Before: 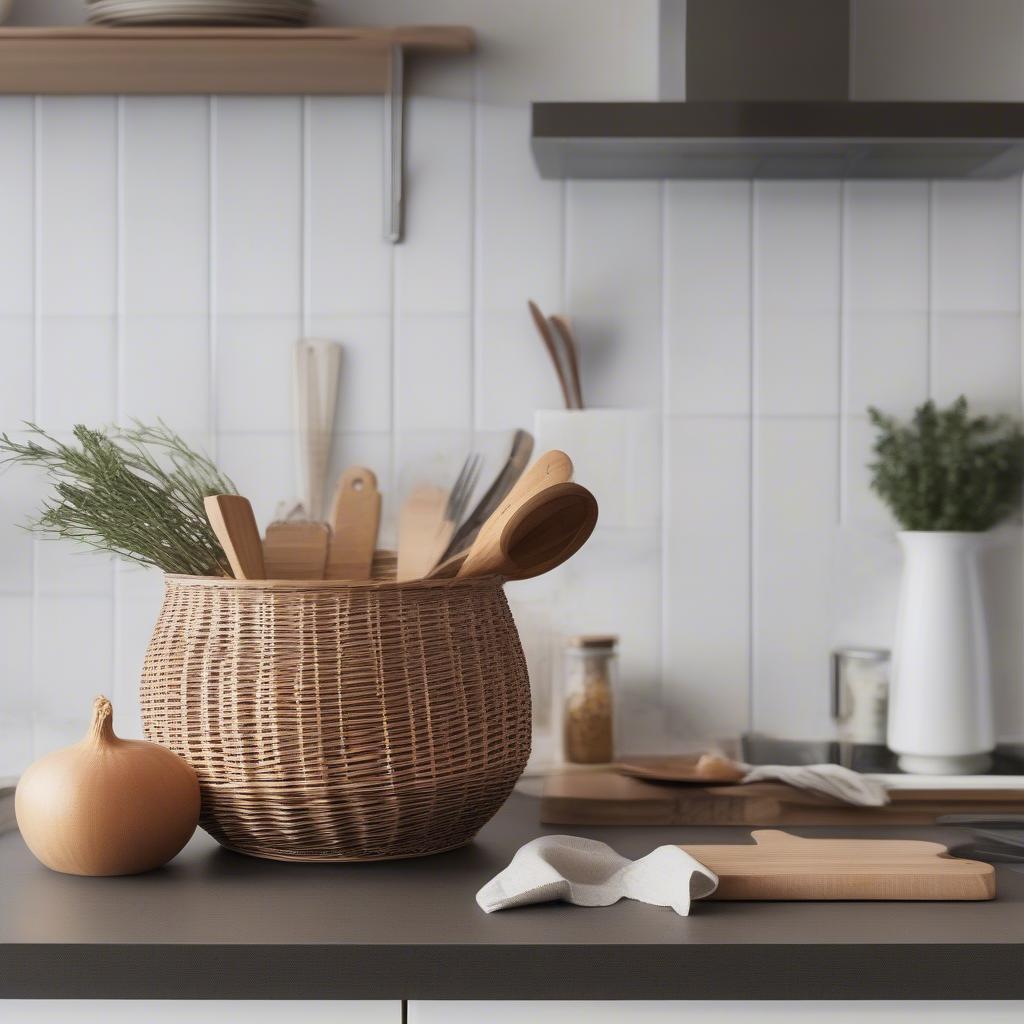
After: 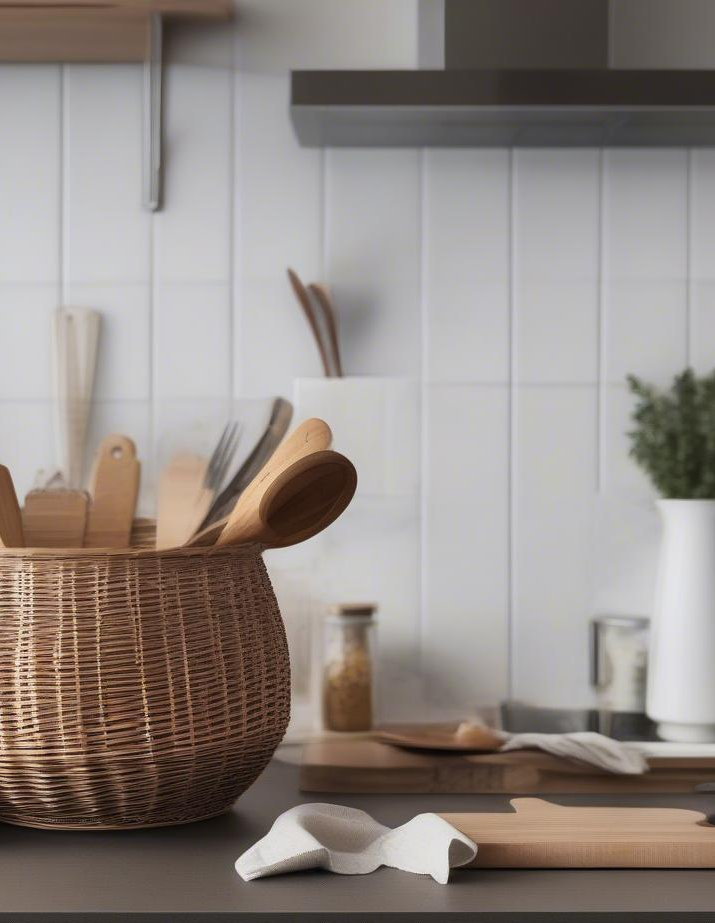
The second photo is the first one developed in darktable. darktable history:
crop and rotate: left 23.625%, top 3.137%, right 6.485%, bottom 6.645%
